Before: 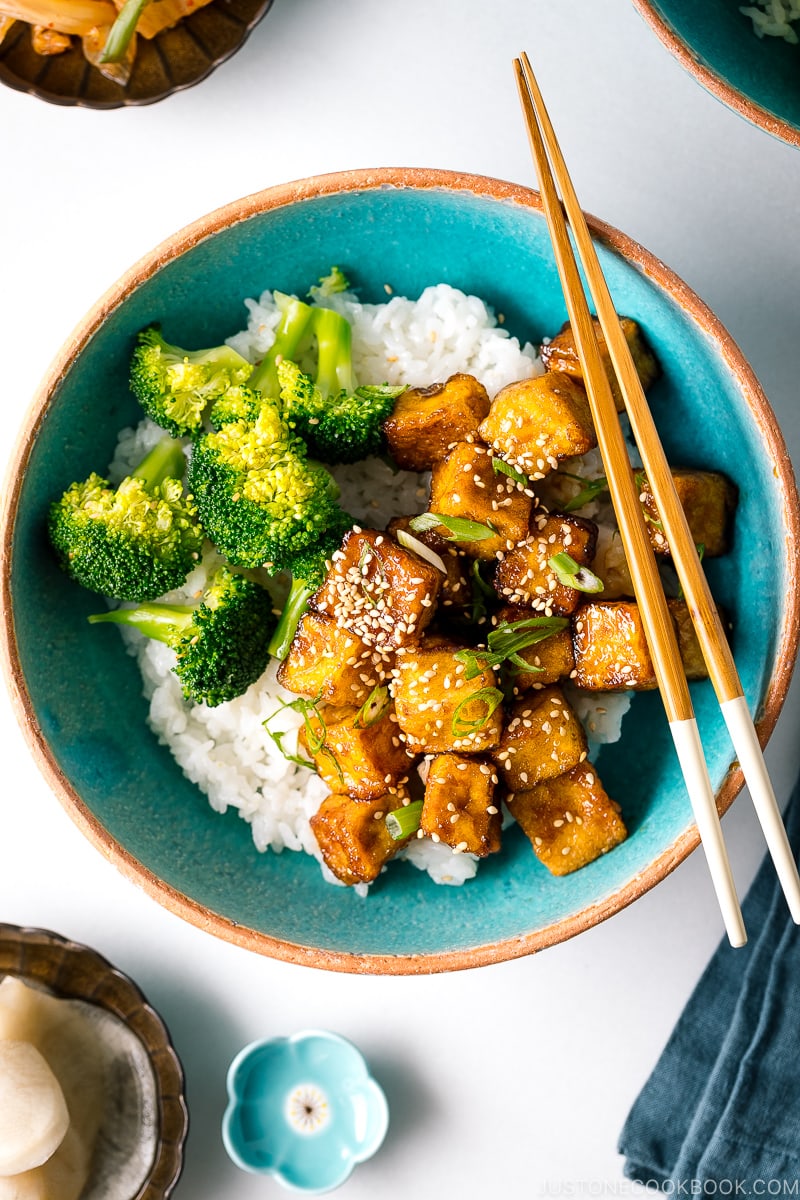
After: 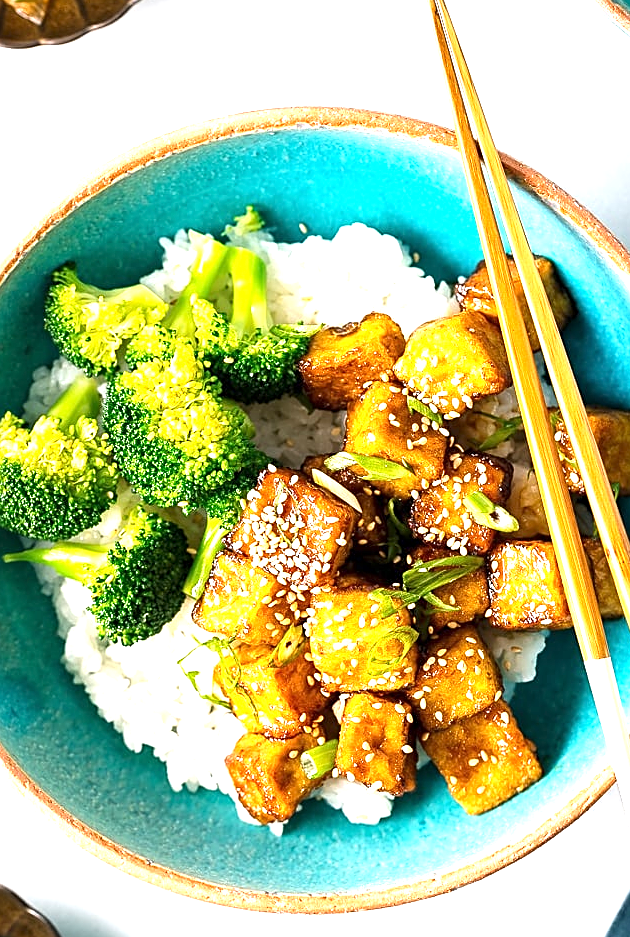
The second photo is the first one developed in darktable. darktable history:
exposure: exposure 1.16 EV, compensate exposure bias true, compensate highlight preservation false
sharpen: on, module defaults
crop and rotate: left 10.77%, top 5.1%, right 10.41%, bottom 16.76%
